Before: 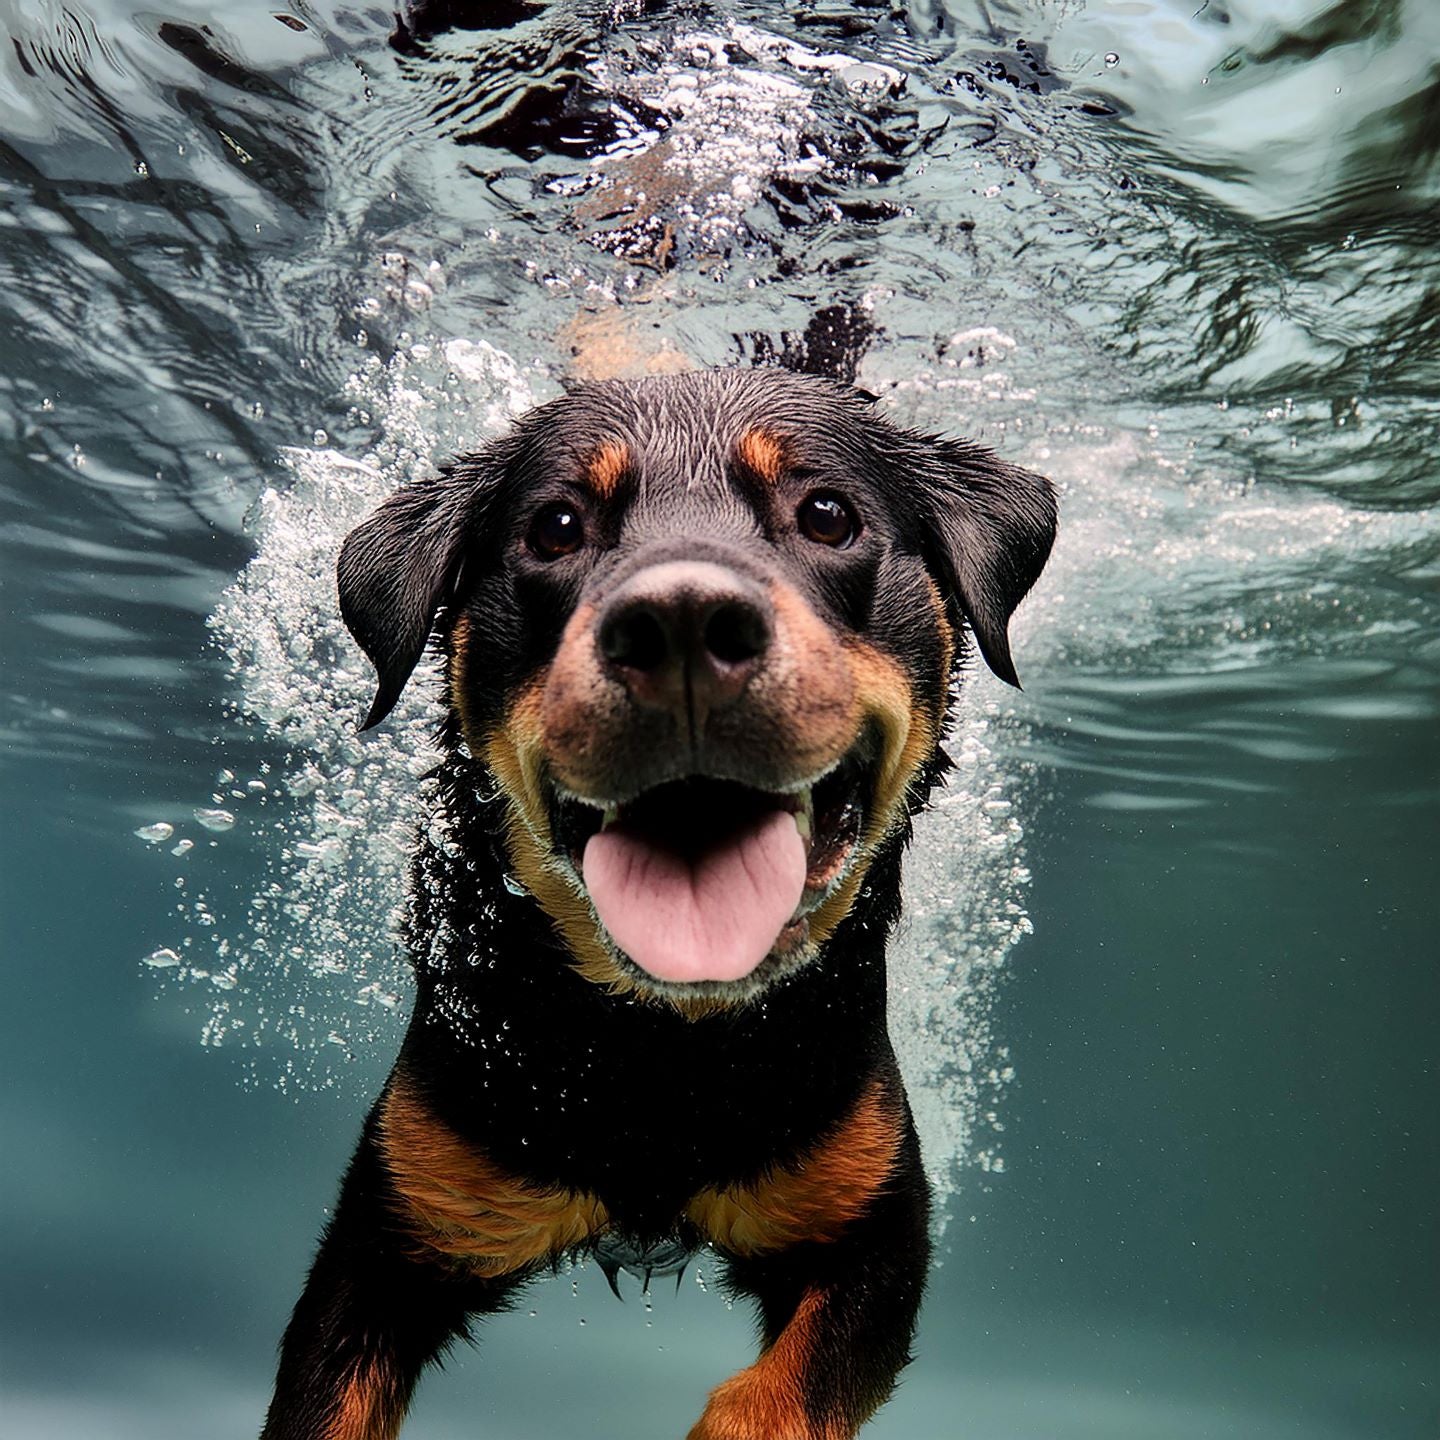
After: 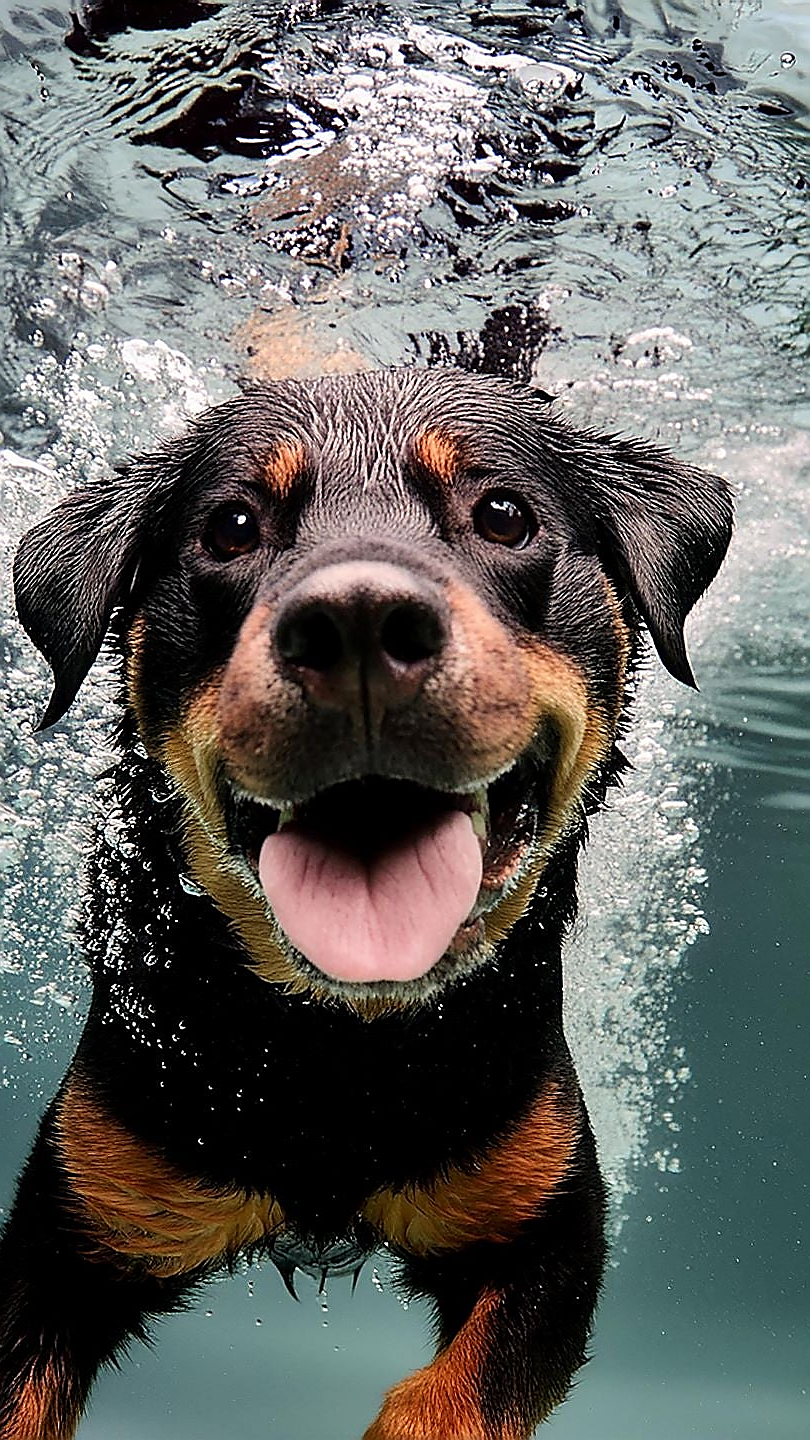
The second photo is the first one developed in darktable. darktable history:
crop and rotate: left 22.516%, right 21.234%
sharpen: radius 1.4, amount 1.25, threshold 0.7
